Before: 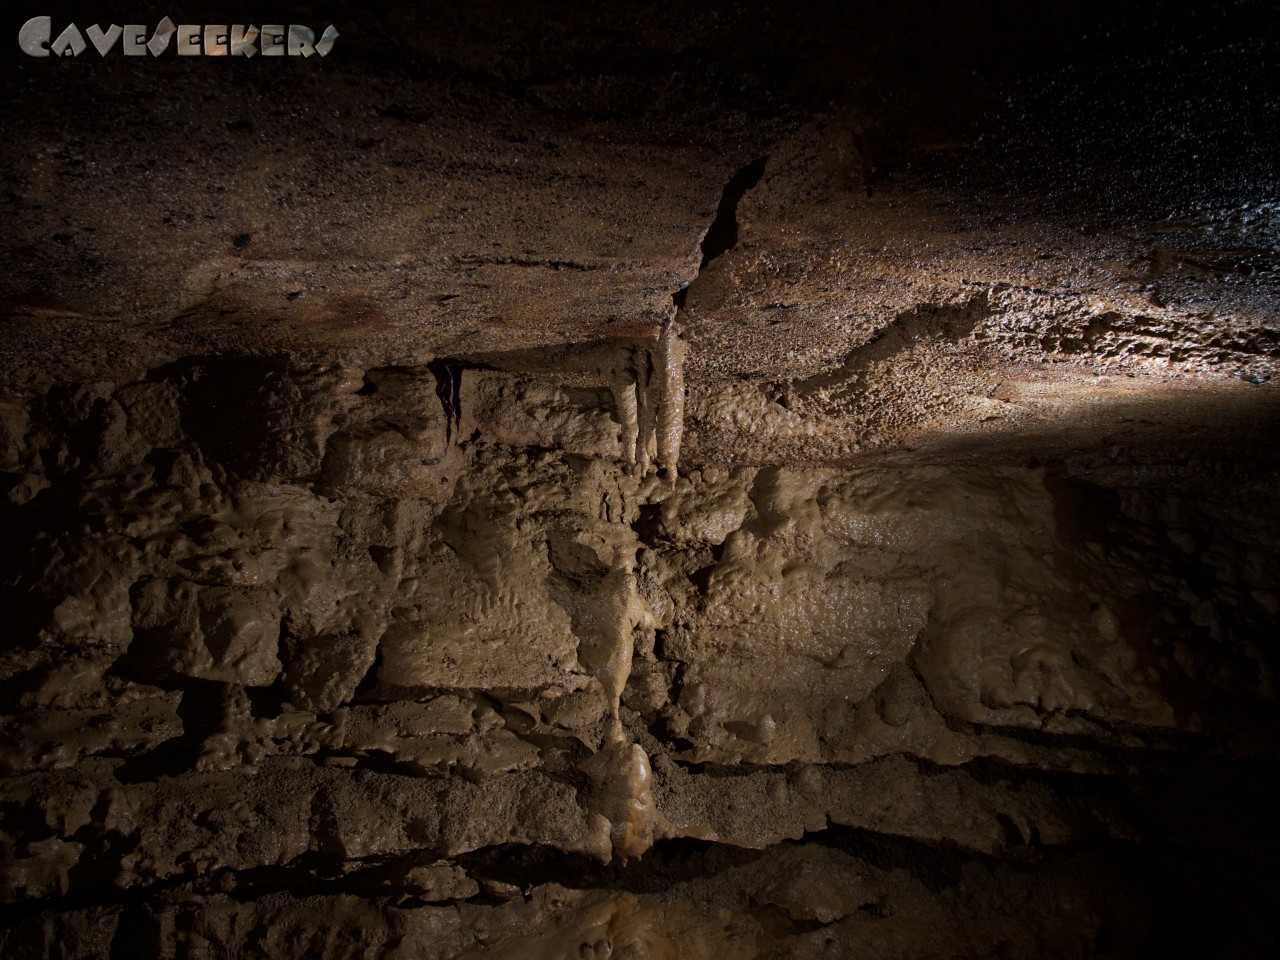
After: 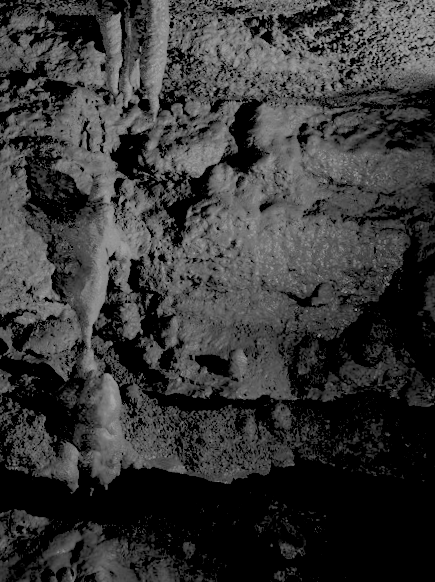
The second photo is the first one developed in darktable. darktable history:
rotate and perspective: rotation 2.27°, automatic cropping off
rgb levels: preserve colors sum RGB, levels [[0.038, 0.433, 0.934], [0, 0.5, 1], [0, 0.5, 1]]
tone equalizer: -8 EV -0.75 EV, -7 EV -0.7 EV, -6 EV -0.6 EV, -5 EV -0.4 EV, -3 EV 0.4 EV, -2 EV 0.6 EV, -1 EV 0.7 EV, +0 EV 0.75 EV, edges refinement/feathering 500, mask exposure compensation -1.57 EV, preserve details no
monochrome: on, module defaults
filmic rgb: white relative exposure 8 EV, threshold 3 EV, structure ↔ texture 100%, target black luminance 0%, hardness 2.44, latitude 76.53%, contrast 0.562, shadows ↔ highlights balance 0%, preserve chrominance no, color science v4 (2020), iterations of high-quality reconstruction 10, type of noise poissonian, enable highlight reconstruction true
crop: left 40.878%, top 39.176%, right 25.993%, bottom 3.081%
